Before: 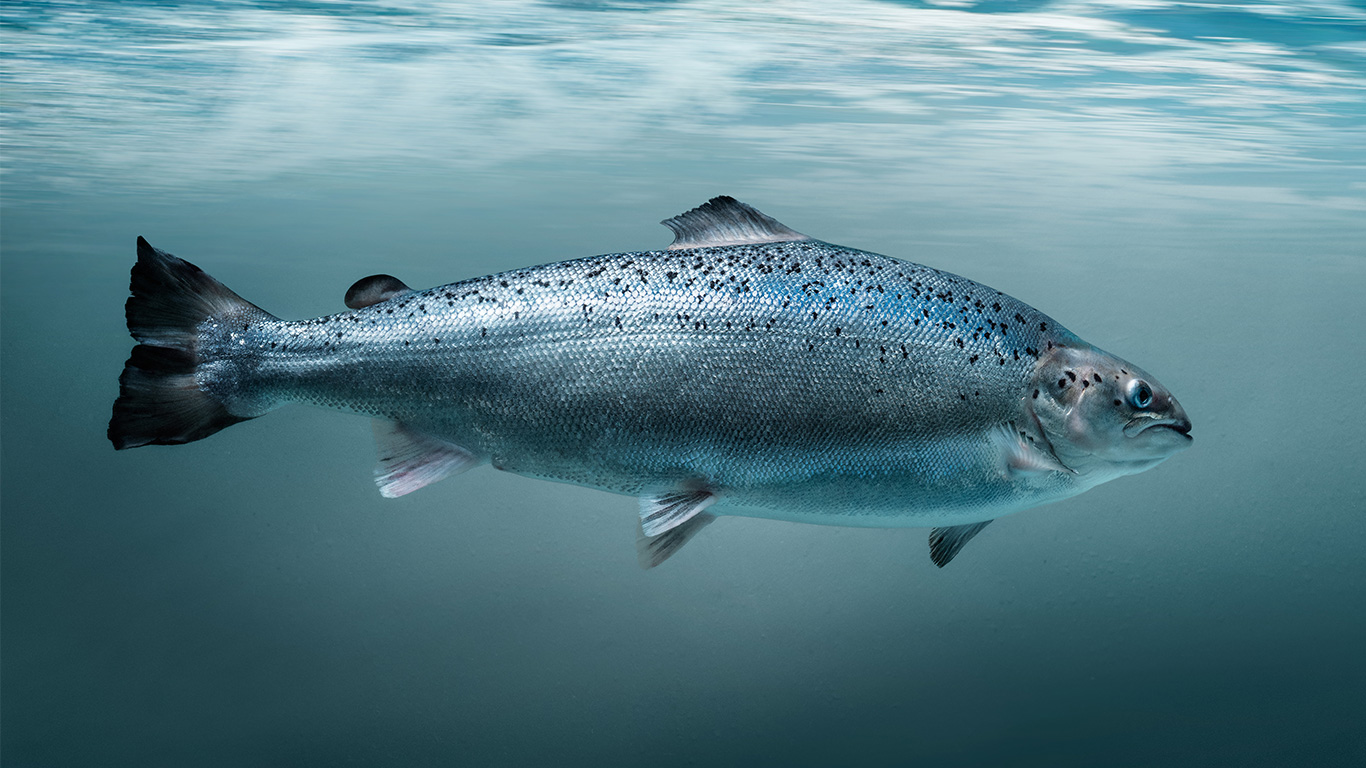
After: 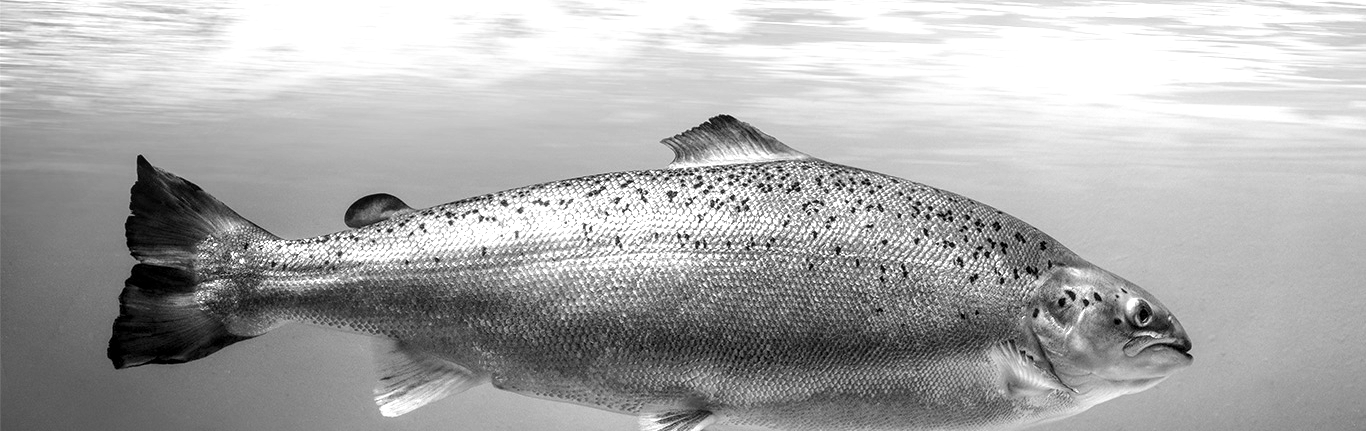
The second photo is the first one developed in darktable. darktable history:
monochrome: a -35.87, b 49.73, size 1.7
crop and rotate: top 10.605%, bottom 33.274%
local contrast: on, module defaults
exposure: exposure 1 EV, compensate highlight preservation false
